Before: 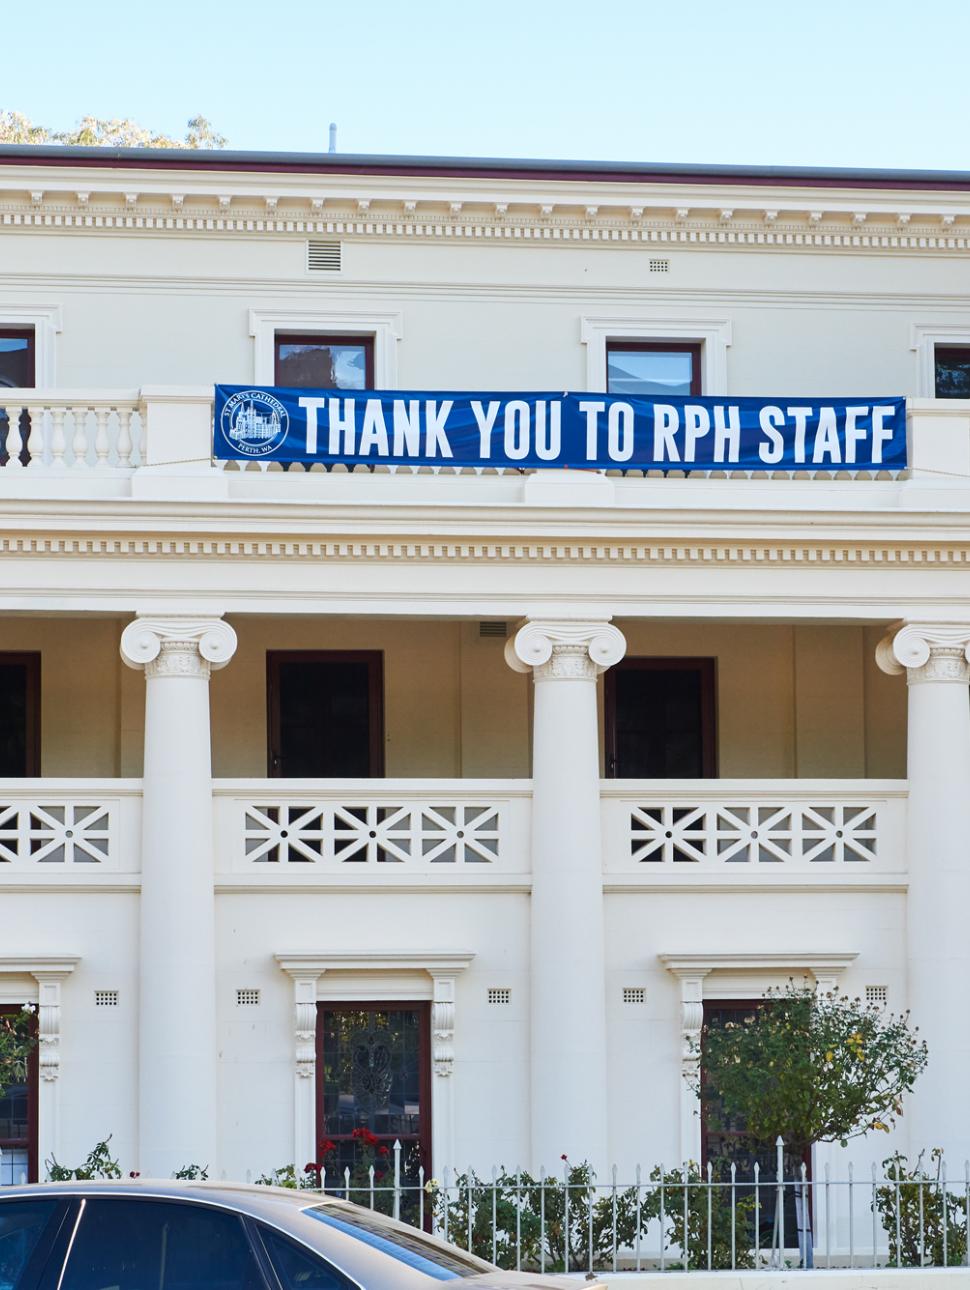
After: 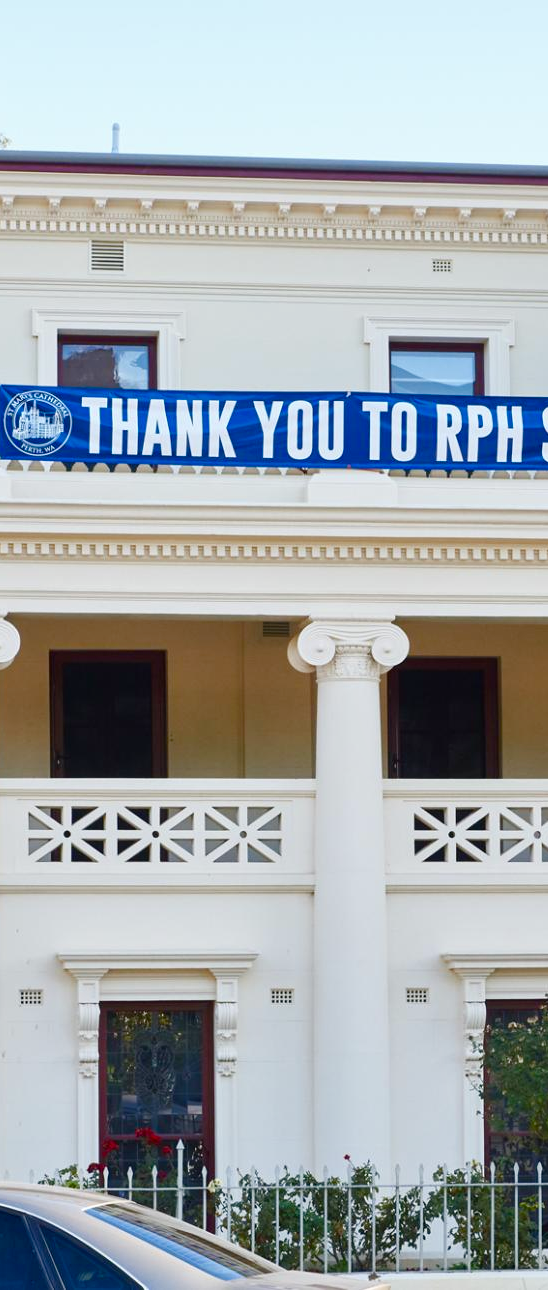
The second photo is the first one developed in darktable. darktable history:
color balance rgb: perceptual saturation grading › global saturation 20%, perceptual saturation grading › highlights -49.279%, perceptual saturation grading › shadows 24.034%, global vibrance 20%
crop and rotate: left 22.375%, right 21.091%
tone equalizer: -8 EV 0.077 EV
